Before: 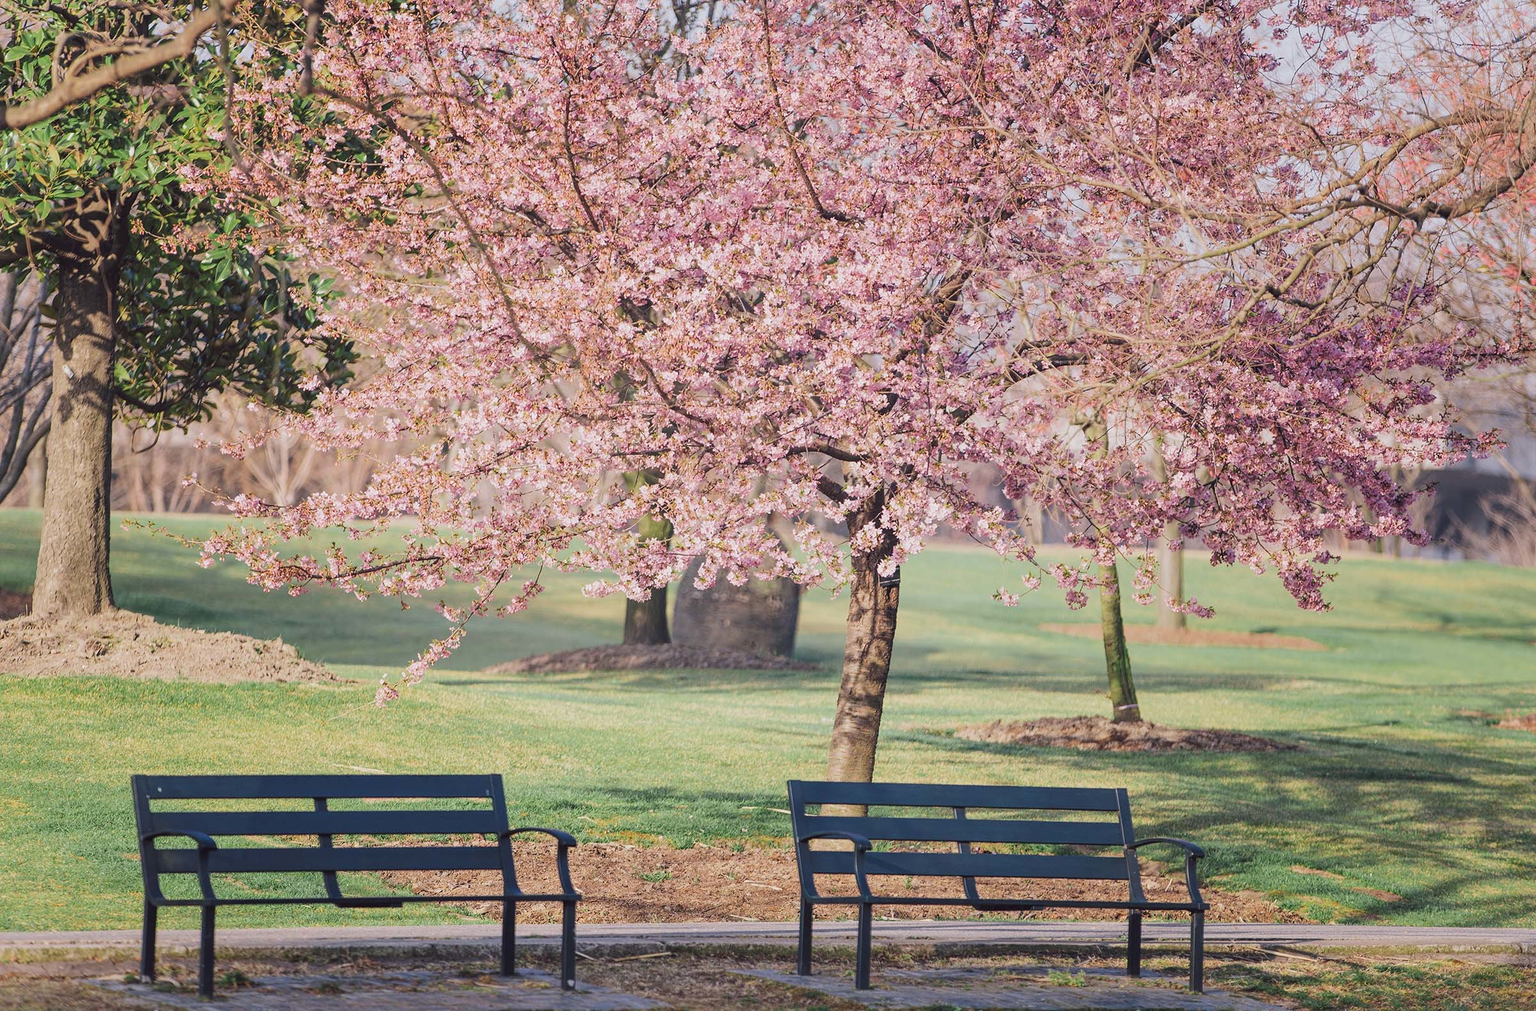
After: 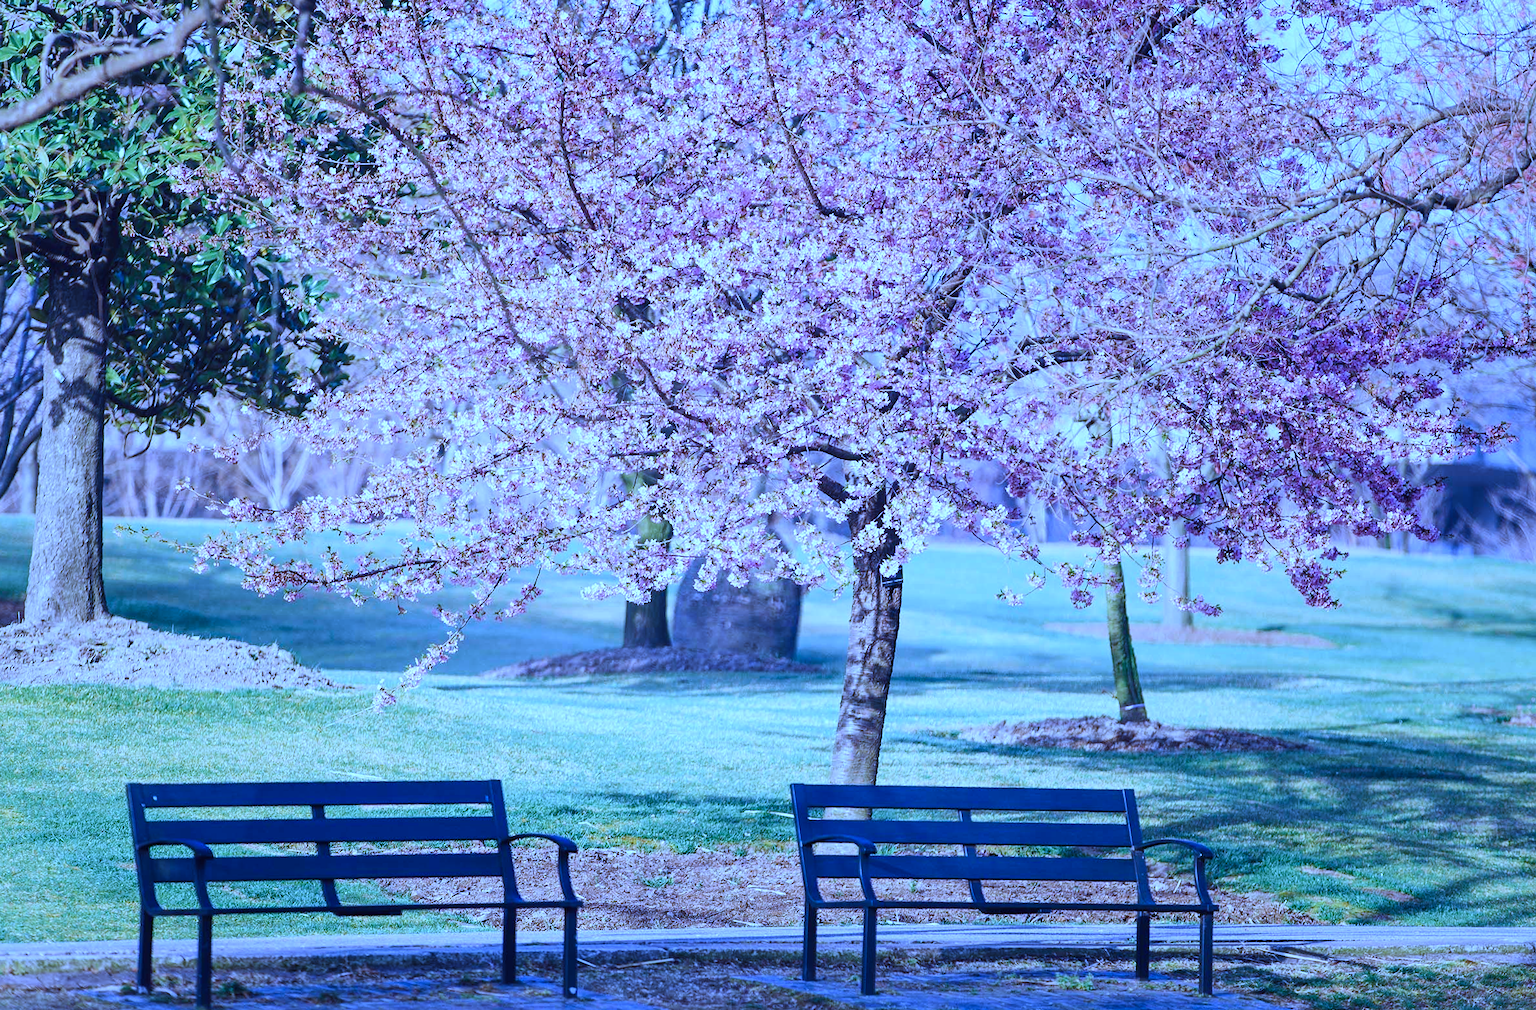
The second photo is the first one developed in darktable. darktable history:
color balance rgb: shadows lift › luminance -20%, power › hue 72.24°, highlights gain › luminance 15%, global offset › hue 171.6°, perceptual saturation grading › highlights -15%, perceptual saturation grading › shadows 25%, global vibrance 30%, contrast 10%
white balance: red 0.766, blue 1.537
exposure: black level correction 0.001, compensate highlight preservation false
color calibration: illuminant custom, x 0.368, y 0.373, temperature 4330.32 K
rotate and perspective: rotation -0.45°, automatic cropping original format, crop left 0.008, crop right 0.992, crop top 0.012, crop bottom 0.988
